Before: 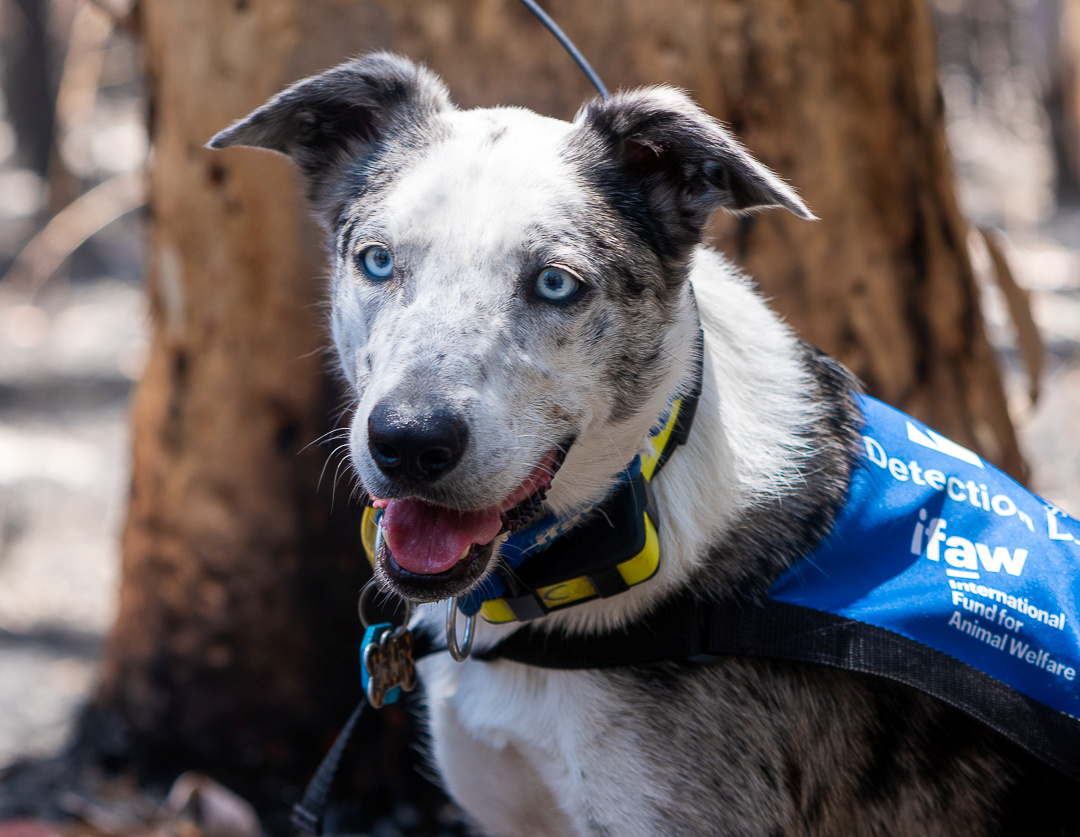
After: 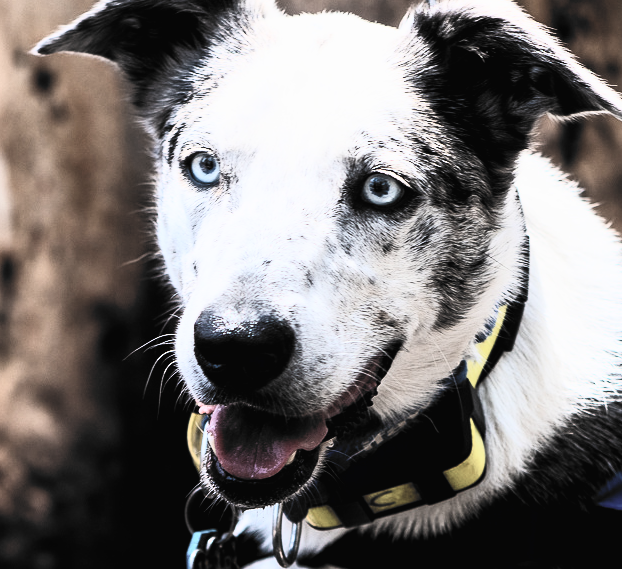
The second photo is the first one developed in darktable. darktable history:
contrast brightness saturation: contrast 0.574, brightness 0.572, saturation -0.346
filmic rgb: black relative exposure -5.11 EV, white relative exposure 3.99 EV, threshold 5.97 EV, hardness 2.88, contrast 1.398, highlights saturation mix -29.33%, color science v6 (2022), enable highlight reconstruction true
crop: left 16.202%, top 11.33%, right 26.115%, bottom 20.623%
